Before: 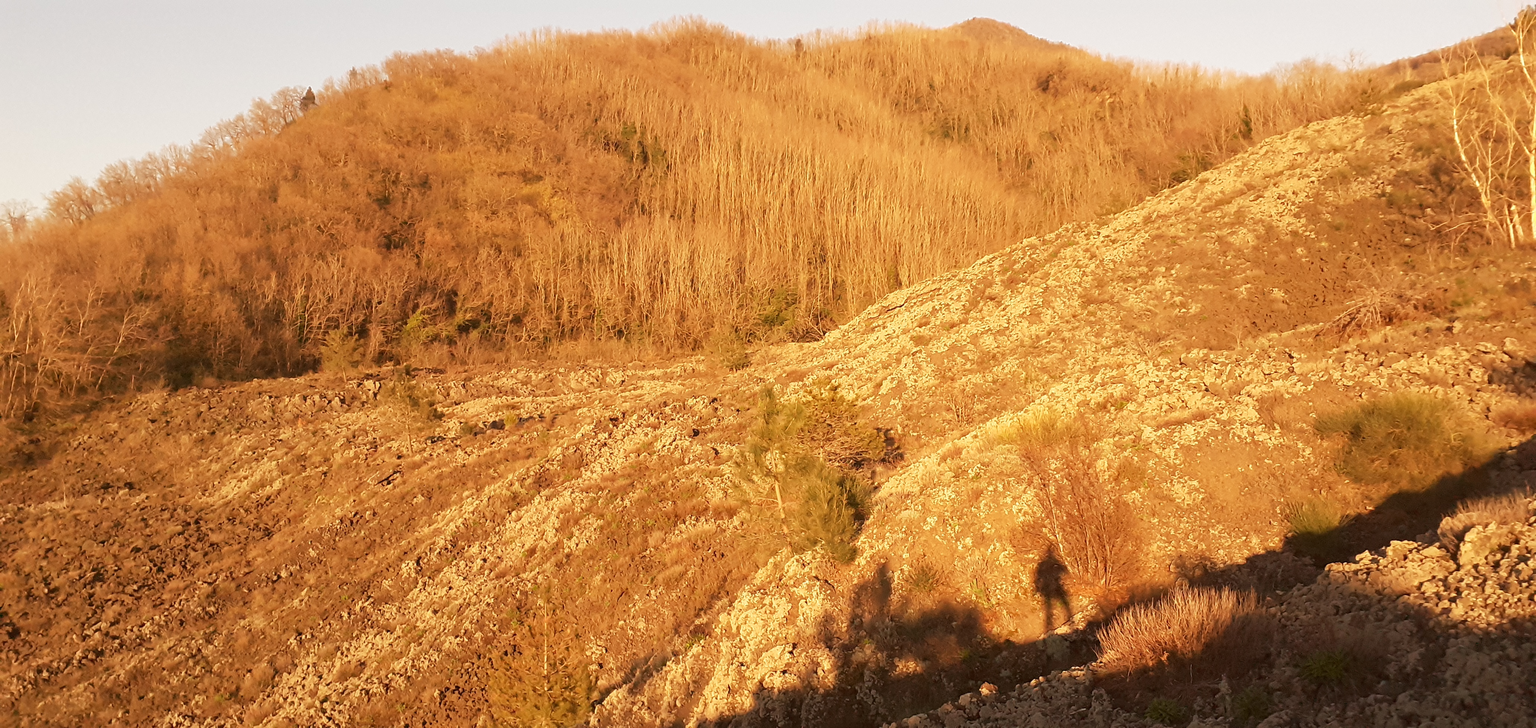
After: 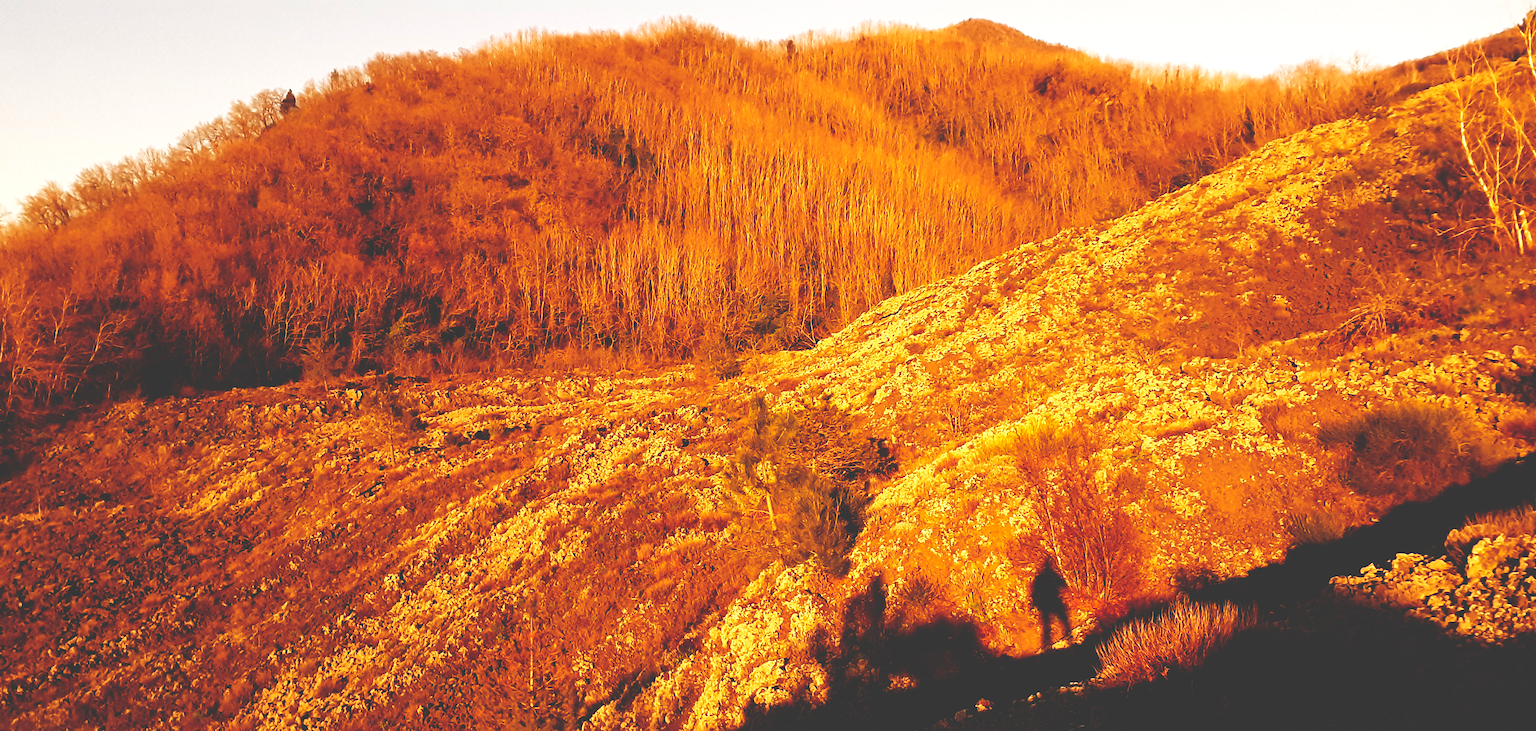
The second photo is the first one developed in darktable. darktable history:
base curve: curves: ch0 [(0, 0.036) (0.083, 0.04) (0.804, 1)], preserve colors none
crop and rotate: left 1.735%, right 0.519%, bottom 1.761%
